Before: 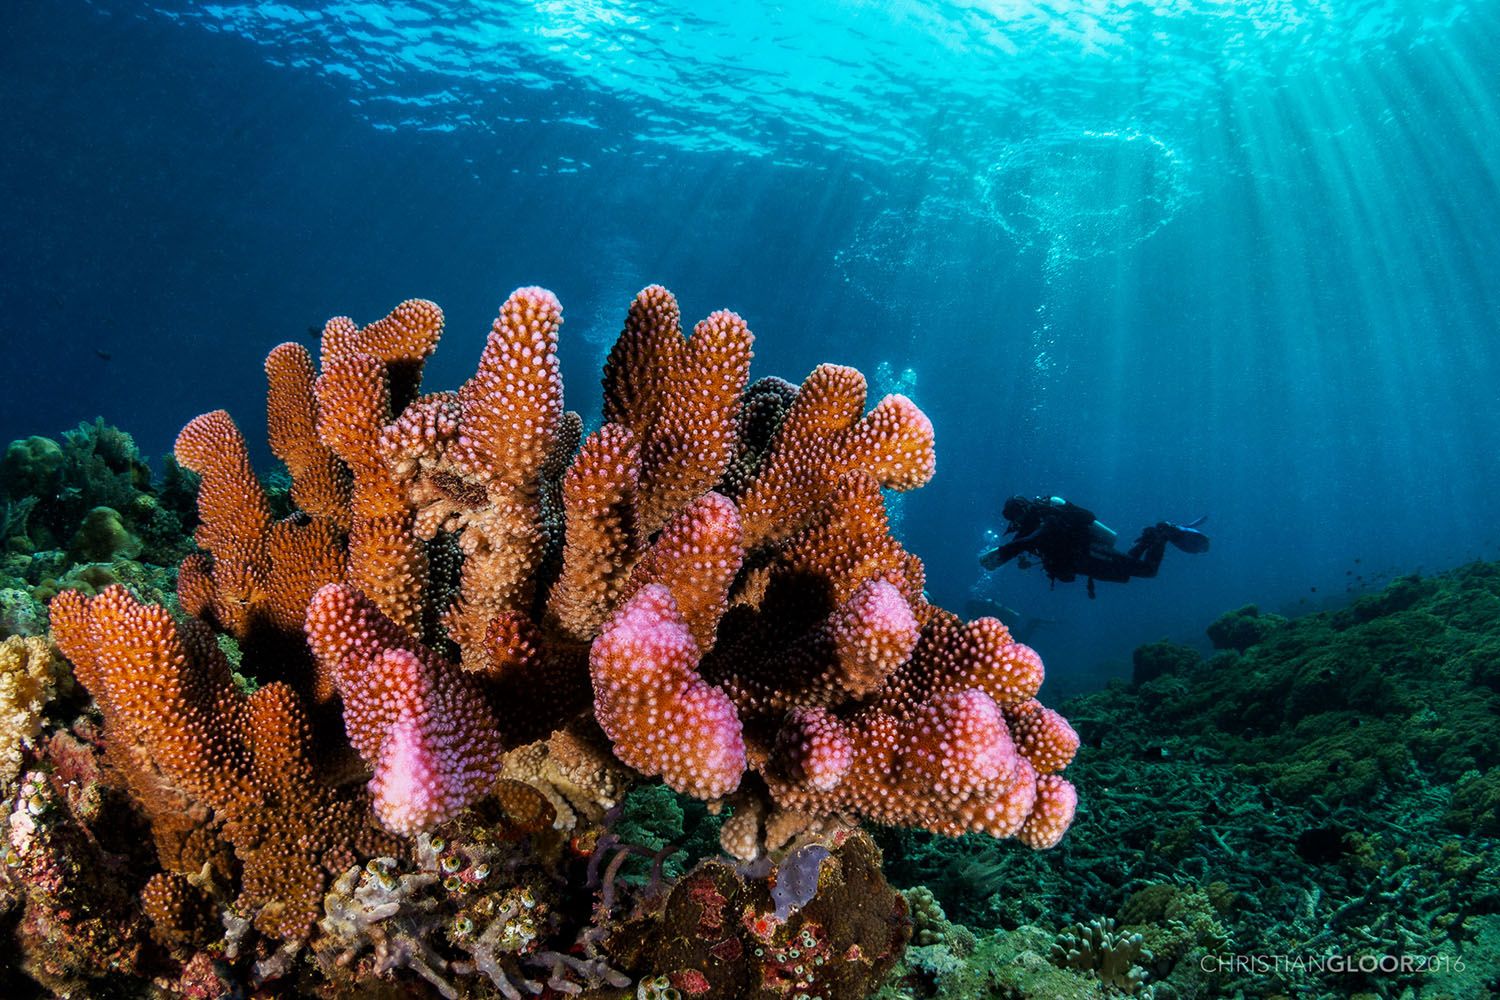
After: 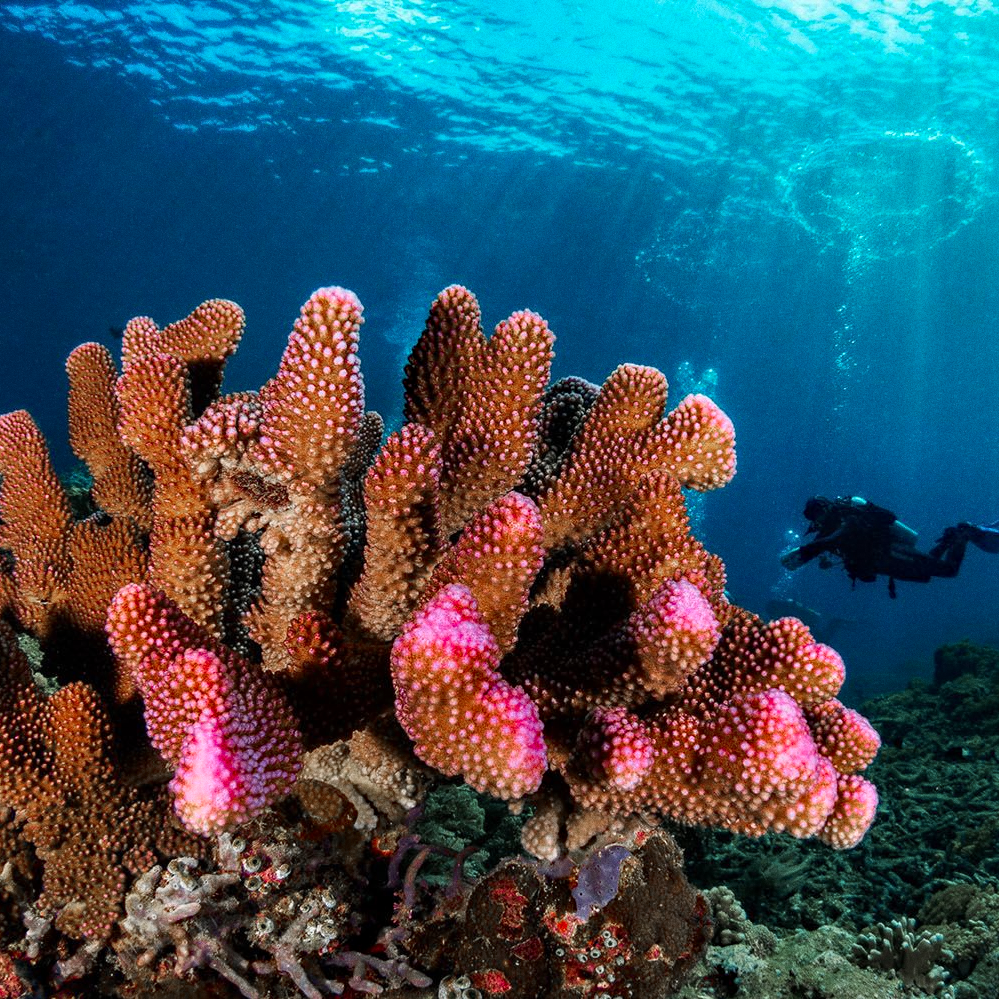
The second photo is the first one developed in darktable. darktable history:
color zones: curves: ch1 [(0, 0.708) (0.088, 0.648) (0.245, 0.187) (0.429, 0.326) (0.571, 0.498) (0.714, 0.5) (0.857, 0.5) (1, 0.708)]
crop and rotate: left 13.342%, right 19.991%
grain: coarseness 0.47 ISO
haze removal: strength 0.29, distance 0.25, compatibility mode true, adaptive false
